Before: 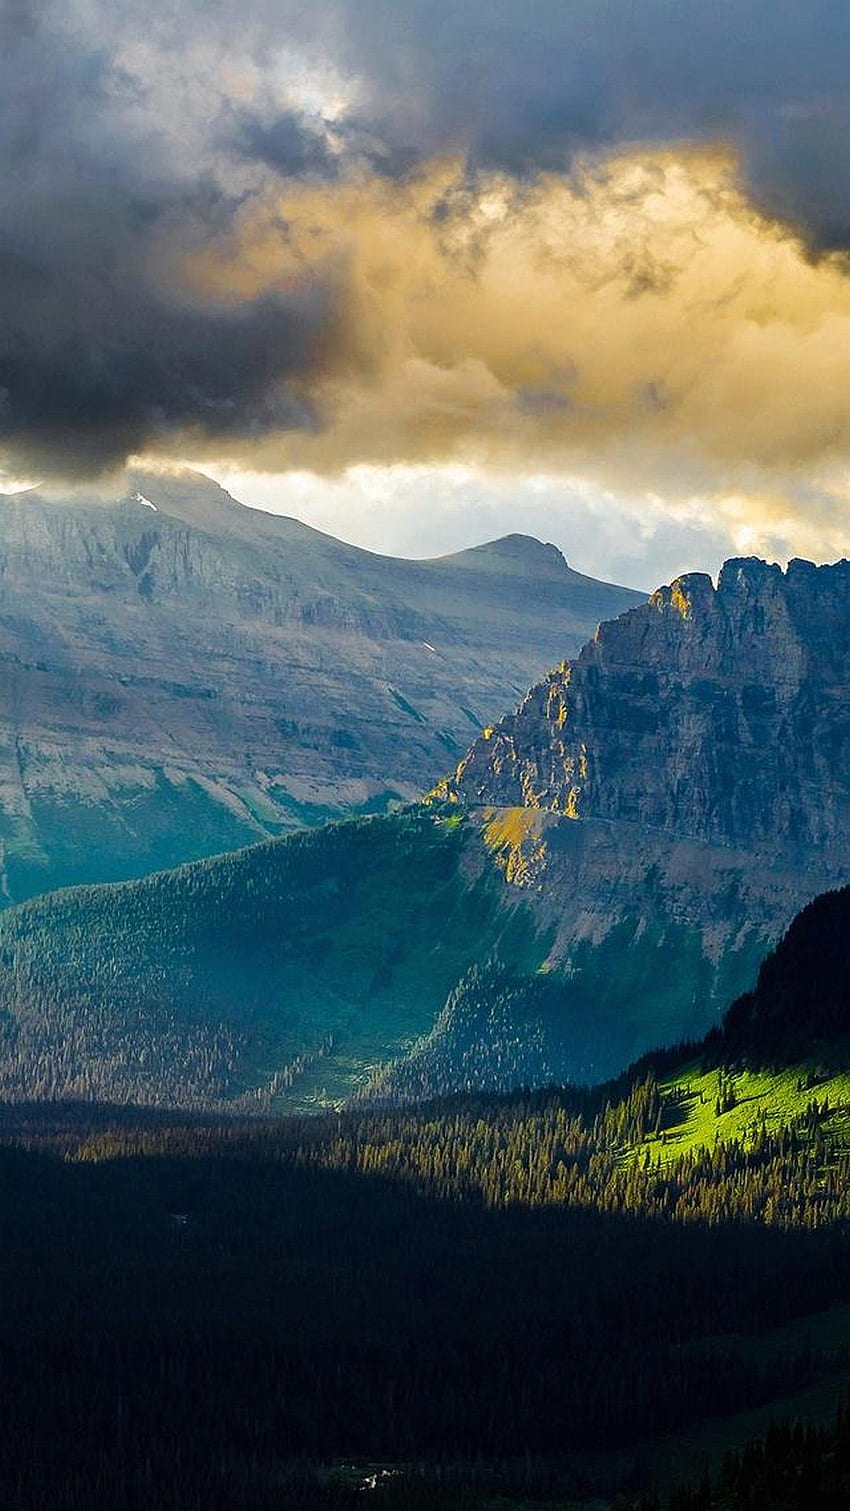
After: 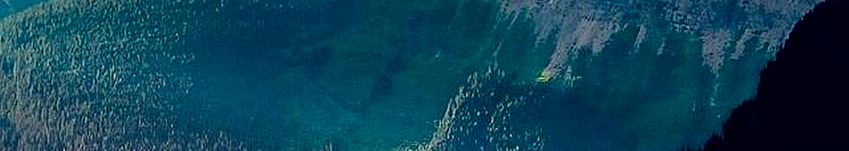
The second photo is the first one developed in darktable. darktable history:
exposure: black level correction 0.01, exposure 0.011 EV, compensate highlight preservation false
local contrast: mode bilateral grid, contrast 20, coarseness 50, detail 120%, midtone range 0.2
crop and rotate: top 59.084%, bottom 30.916%
